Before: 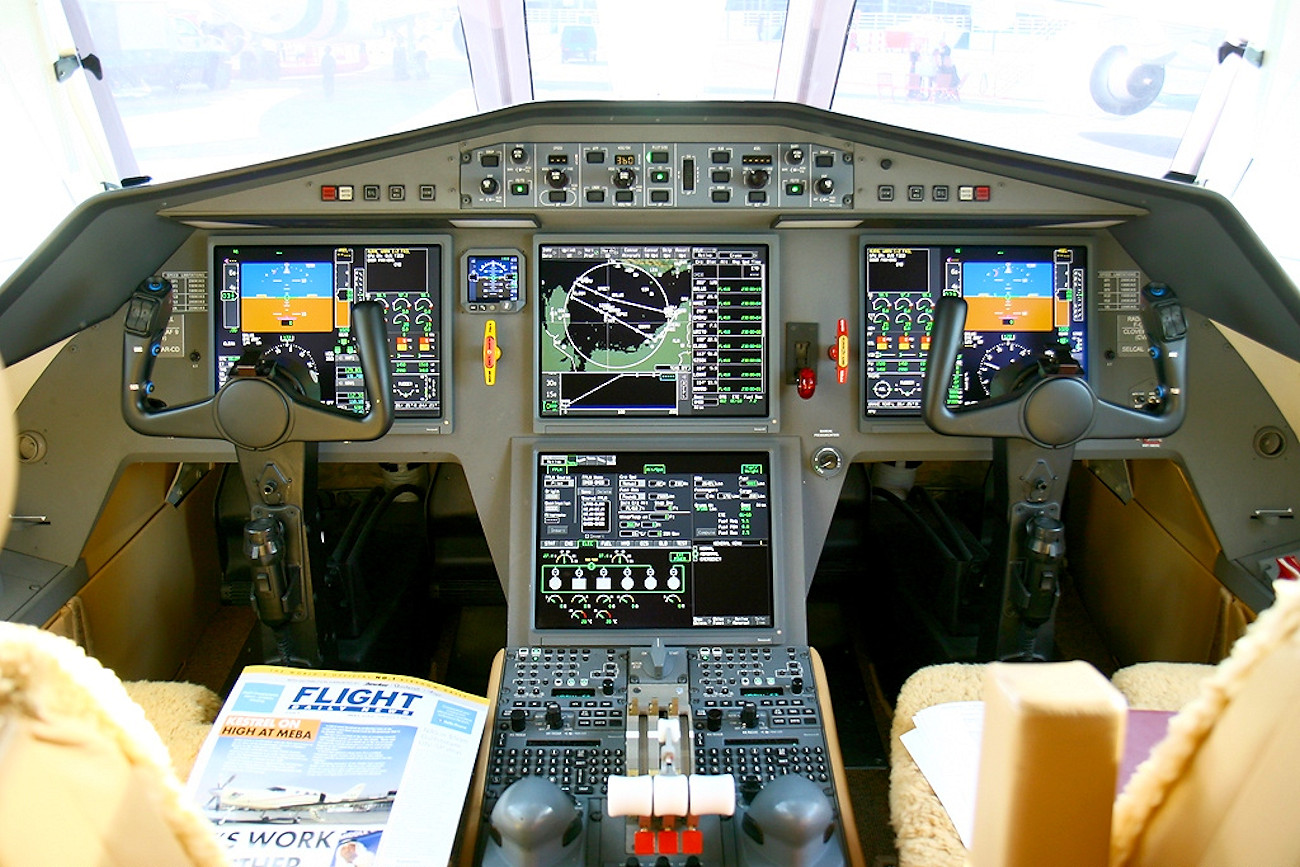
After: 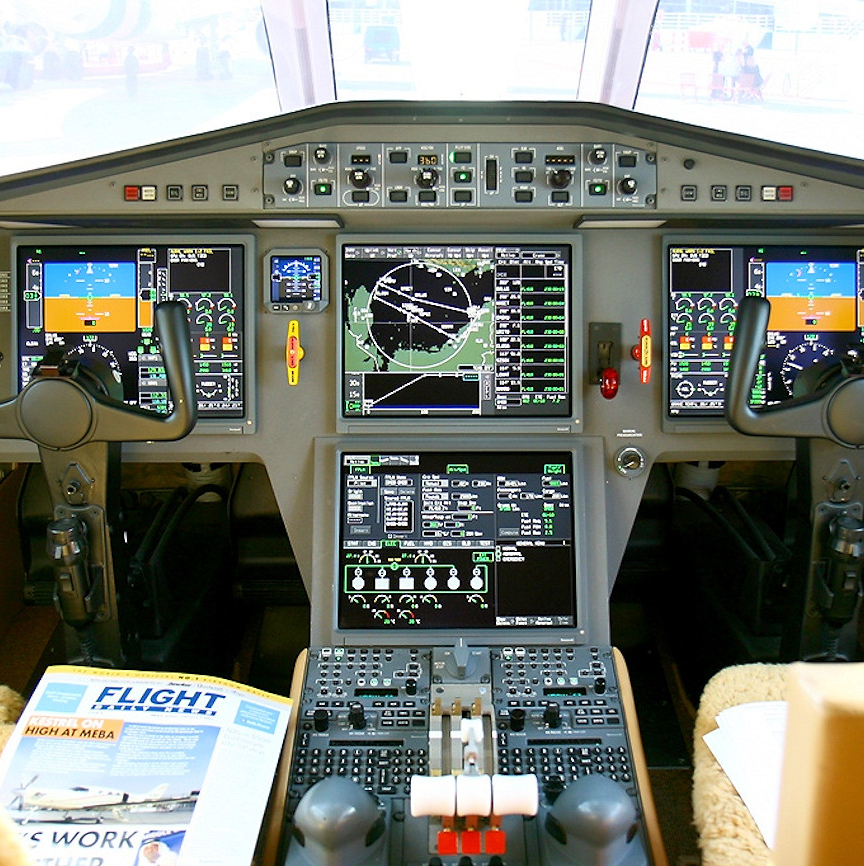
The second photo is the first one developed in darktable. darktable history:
crop and rotate: left 15.216%, right 18.249%
